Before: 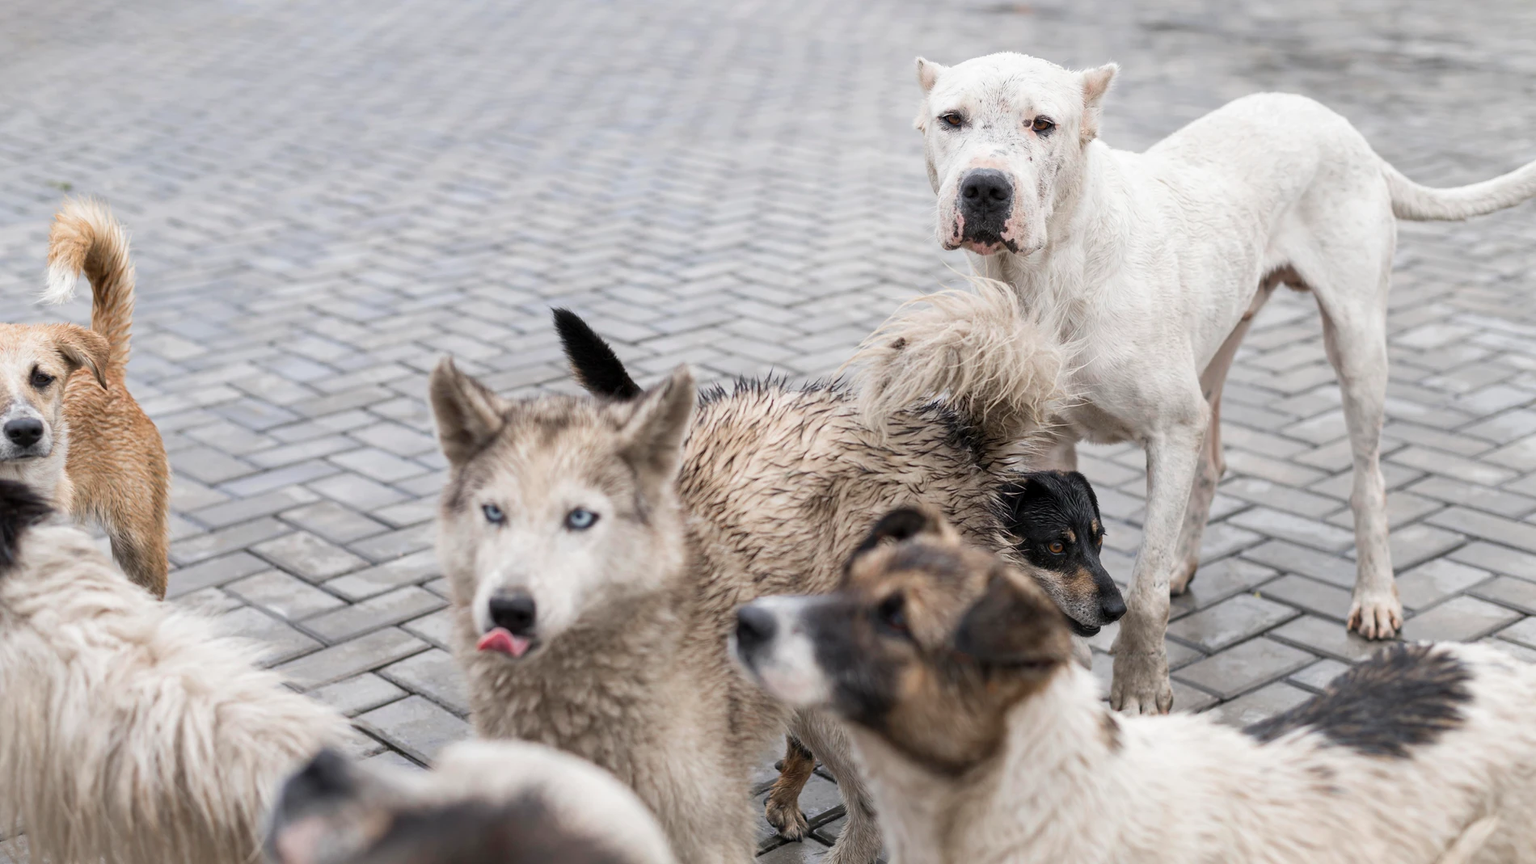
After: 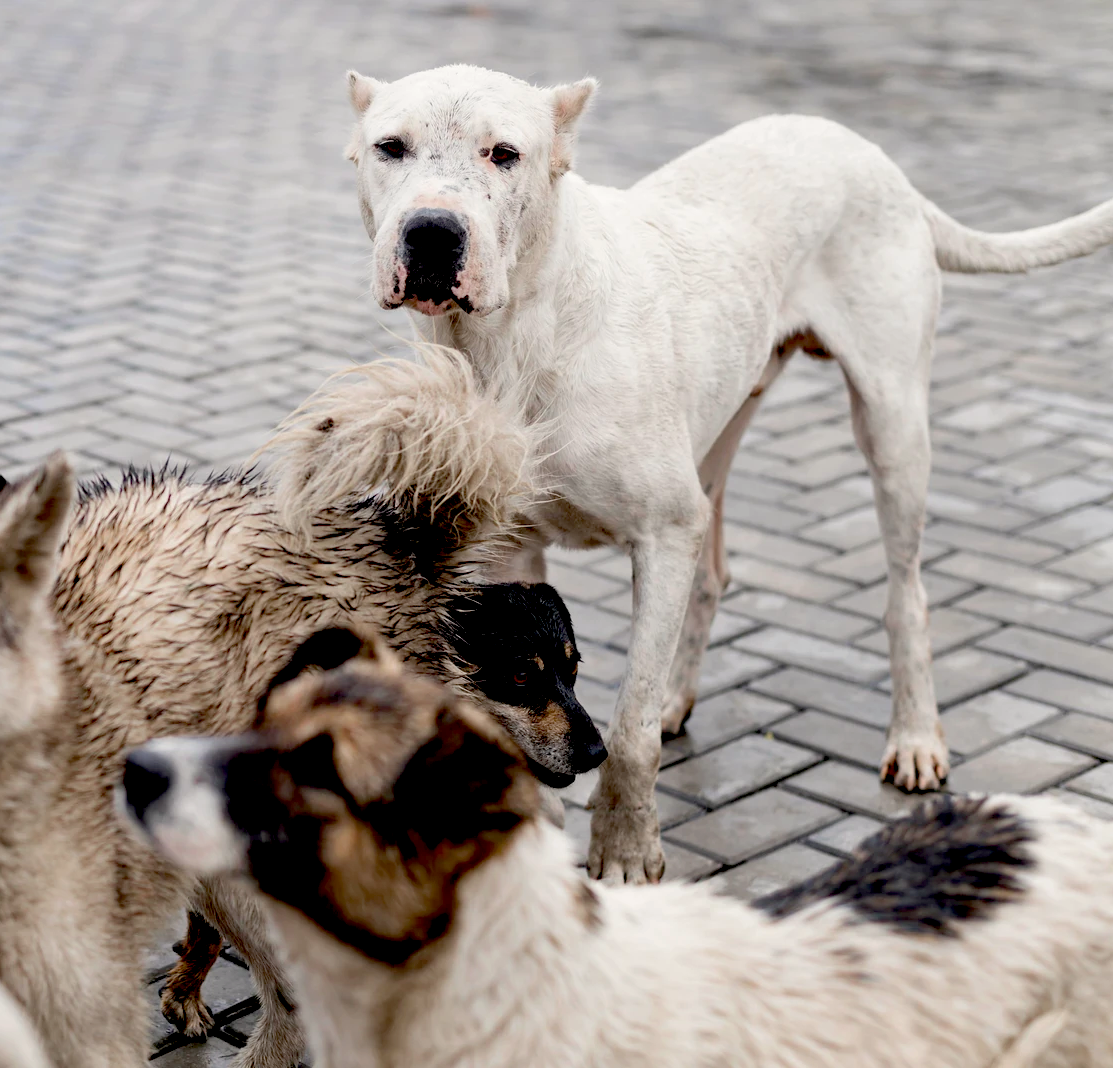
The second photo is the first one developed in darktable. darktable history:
crop: left 41.375%
color calibration: x 0.343, y 0.357, temperature 5128.26 K
exposure: black level correction 0.055, exposure -0.035 EV, compensate highlight preservation false
